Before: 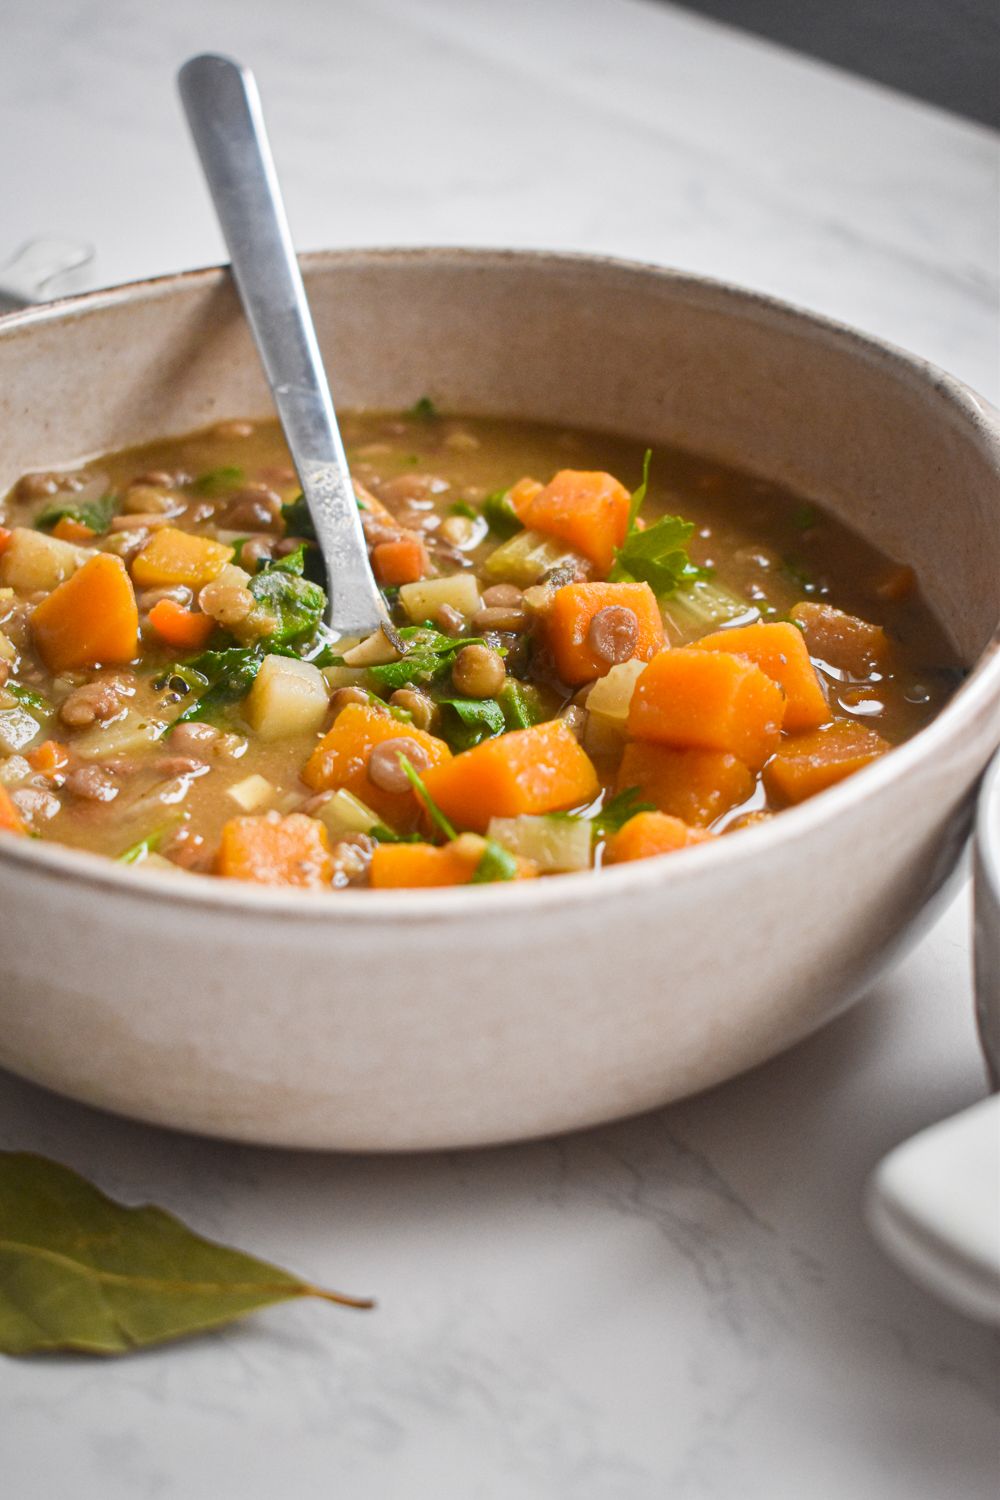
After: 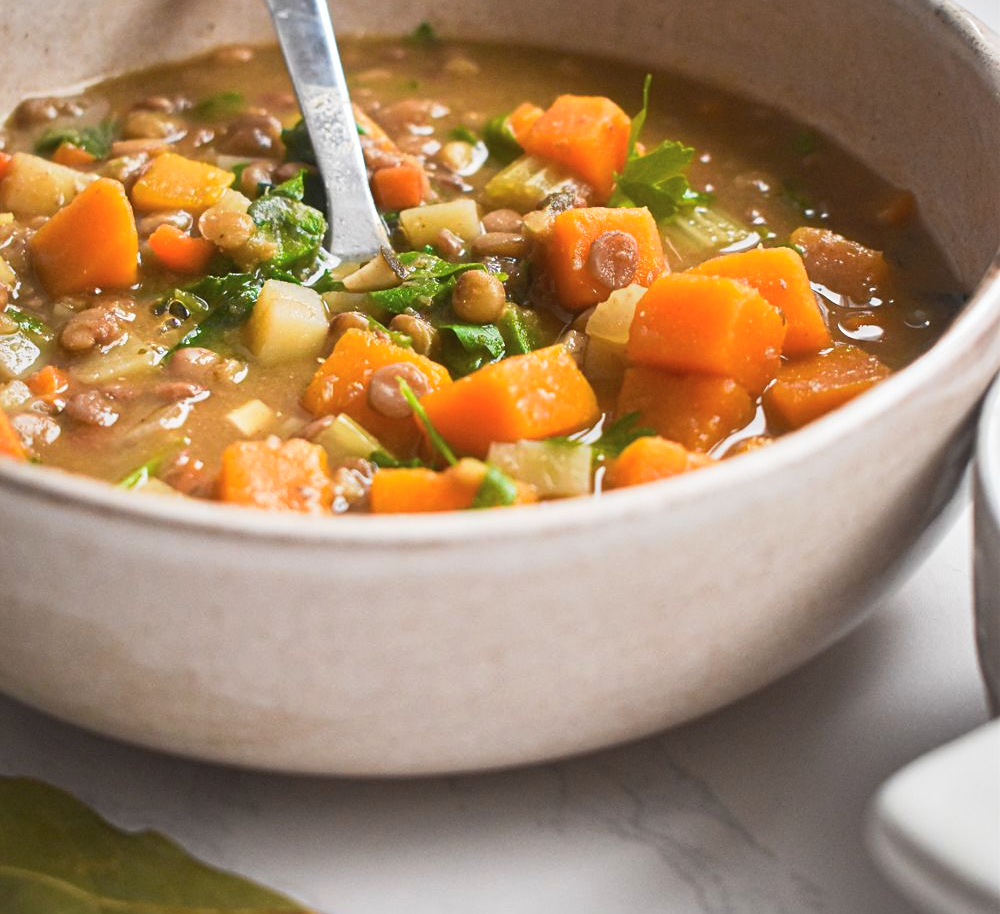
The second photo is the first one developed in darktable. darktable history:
crop and rotate: top 25.05%, bottom 13.951%
base curve: curves: ch0 [(0, 0) (0.472, 0.508) (1, 1)]
tone curve: curves: ch0 [(0, 0.024) (0.119, 0.146) (0.474, 0.464) (0.718, 0.721) (0.817, 0.839) (1, 0.998)]; ch1 [(0, 0) (0.377, 0.416) (0.439, 0.451) (0.477, 0.477) (0.501, 0.504) (0.538, 0.544) (0.58, 0.602) (0.664, 0.676) (0.783, 0.804) (1, 1)]; ch2 [(0, 0) (0.38, 0.405) (0.463, 0.456) (0.498, 0.497) (0.524, 0.535) (0.578, 0.576) (0.648, 0.665) (1, 1)], preserve colors none
sharpen: amount 0.205
